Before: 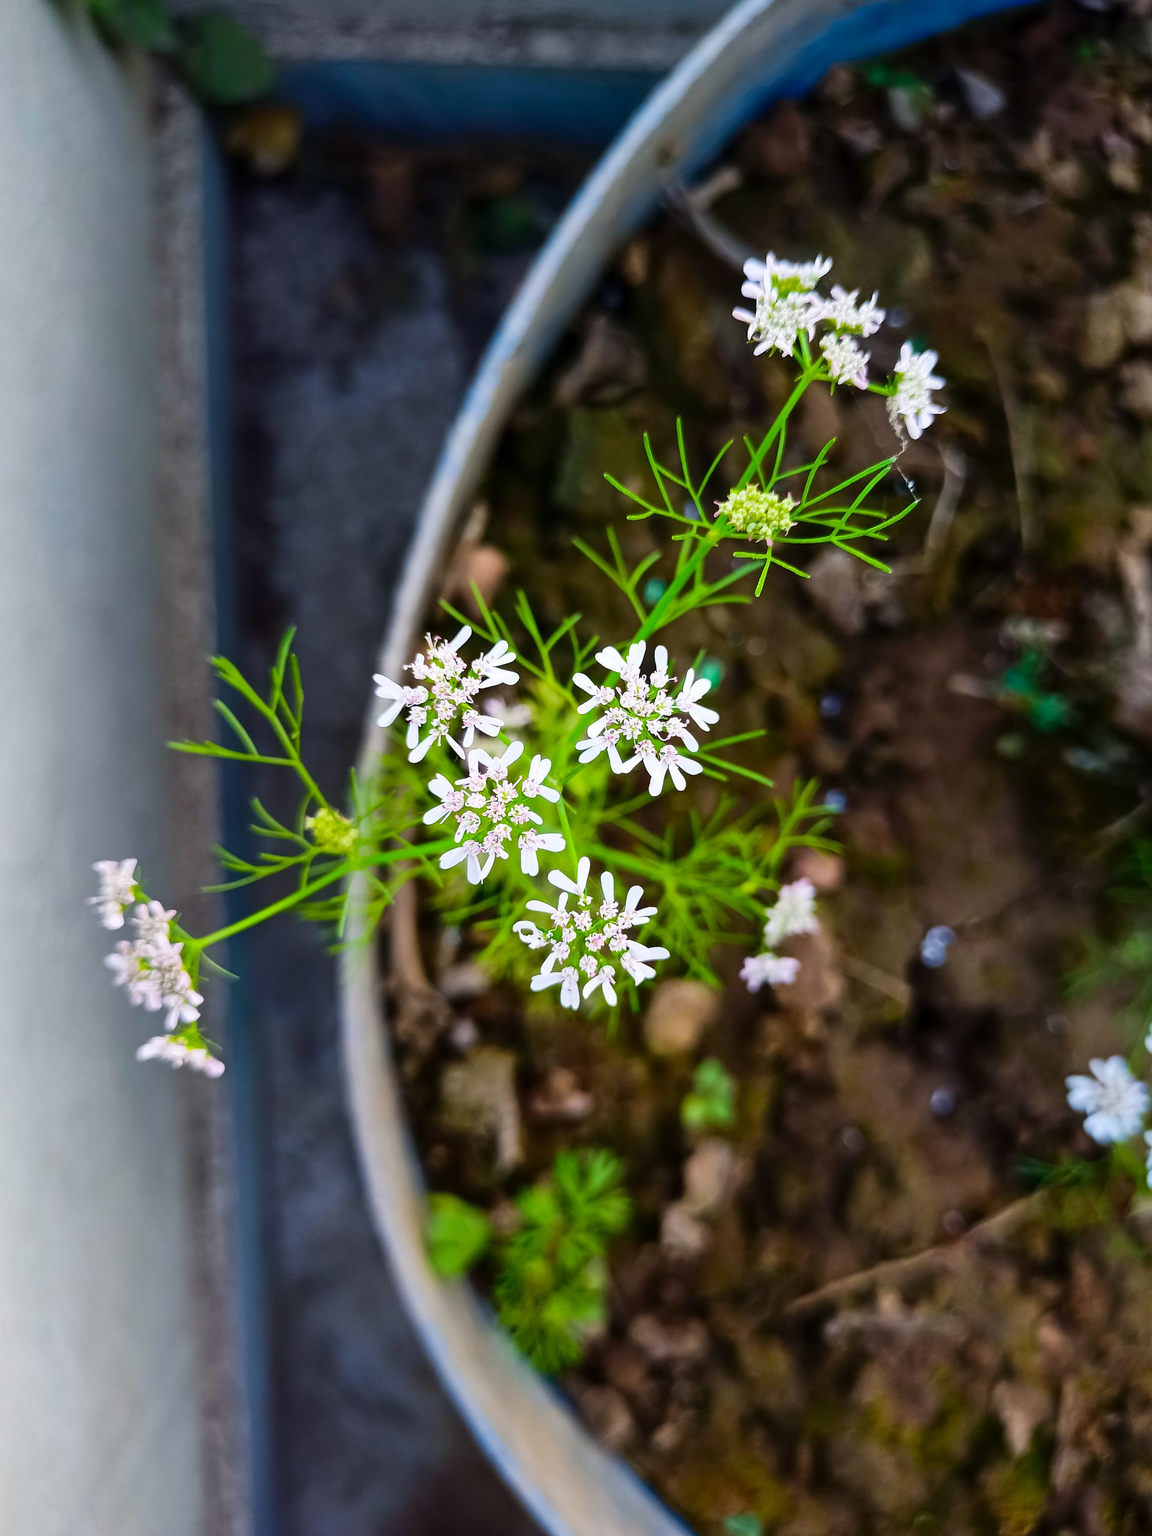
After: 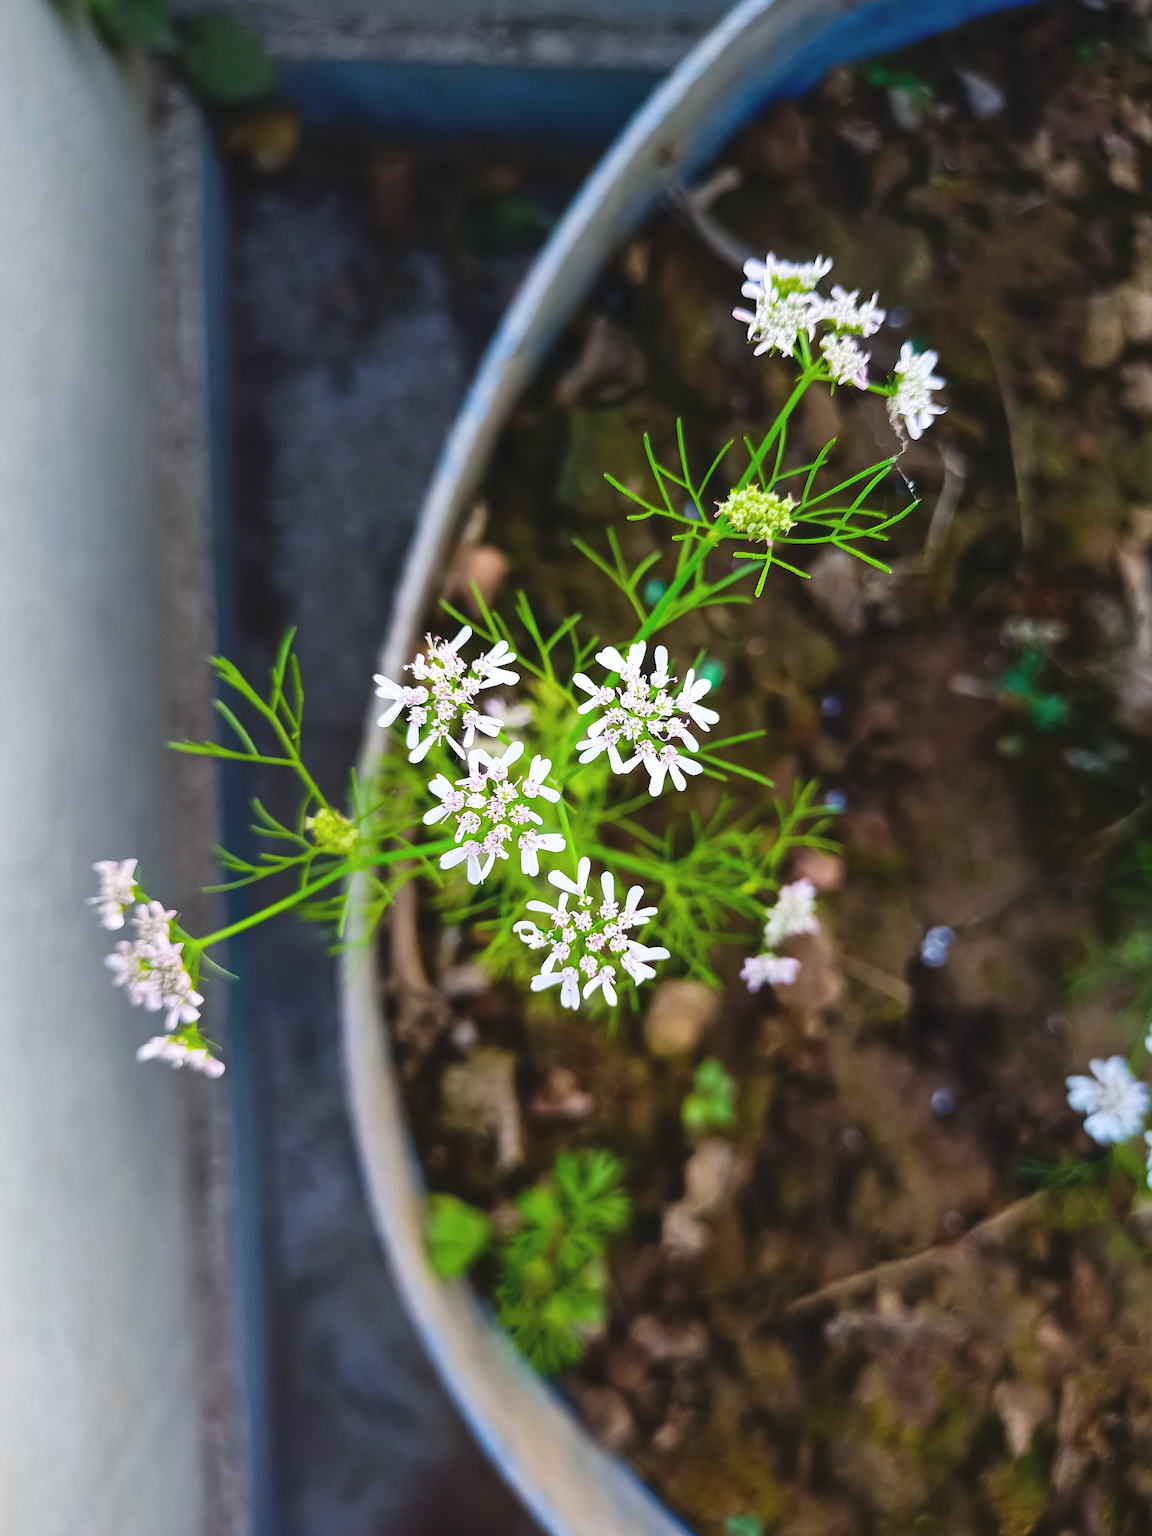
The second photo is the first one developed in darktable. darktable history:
exposure: black level correction -0.007, exposure 0.069 EV, compensate highlight preservation false
